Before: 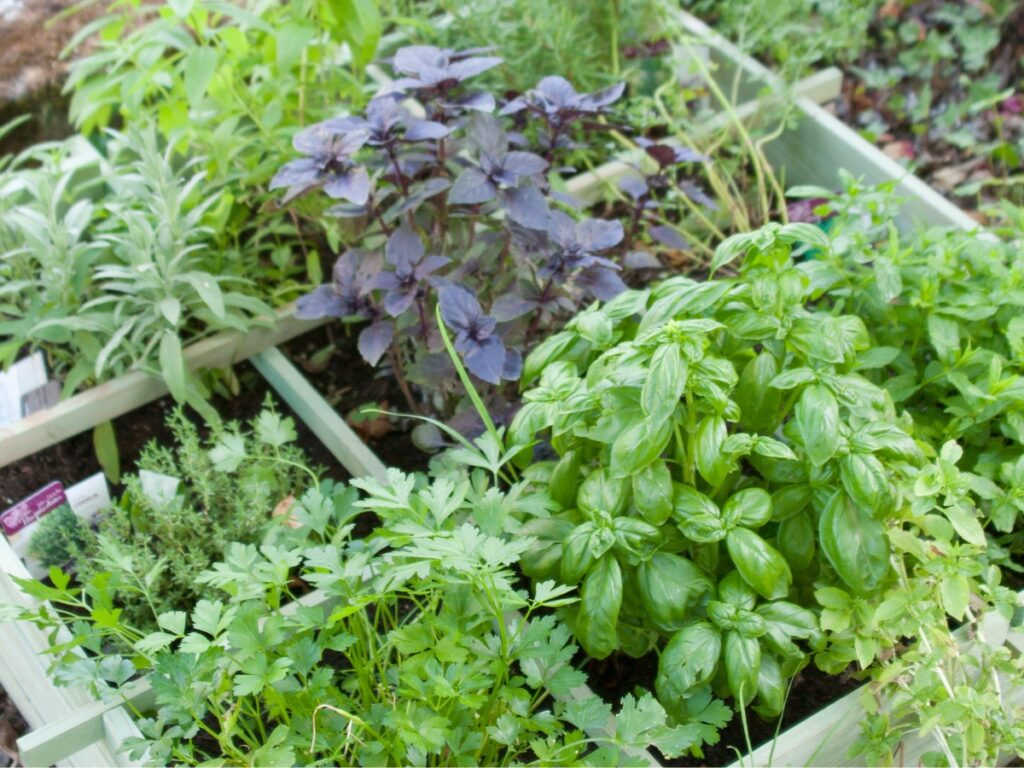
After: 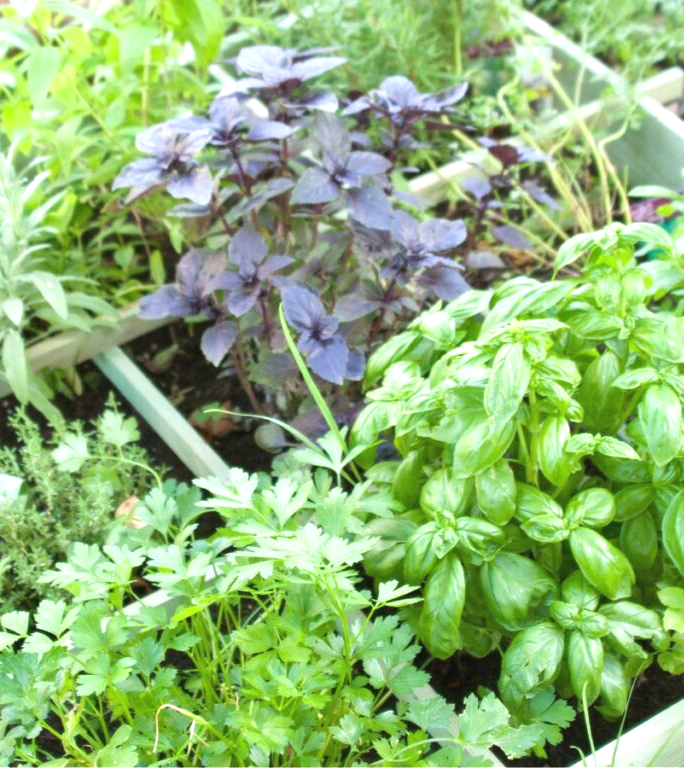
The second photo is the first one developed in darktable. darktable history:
crop: left 15.362%, right 17.817%
tone equalizer: edges refinement/feathering 500, mask exposure compensation -1.57 EV, preserve details no
exposure: black level correction -0.002, exposure 0.714 EV, compensate highlight preservation false
